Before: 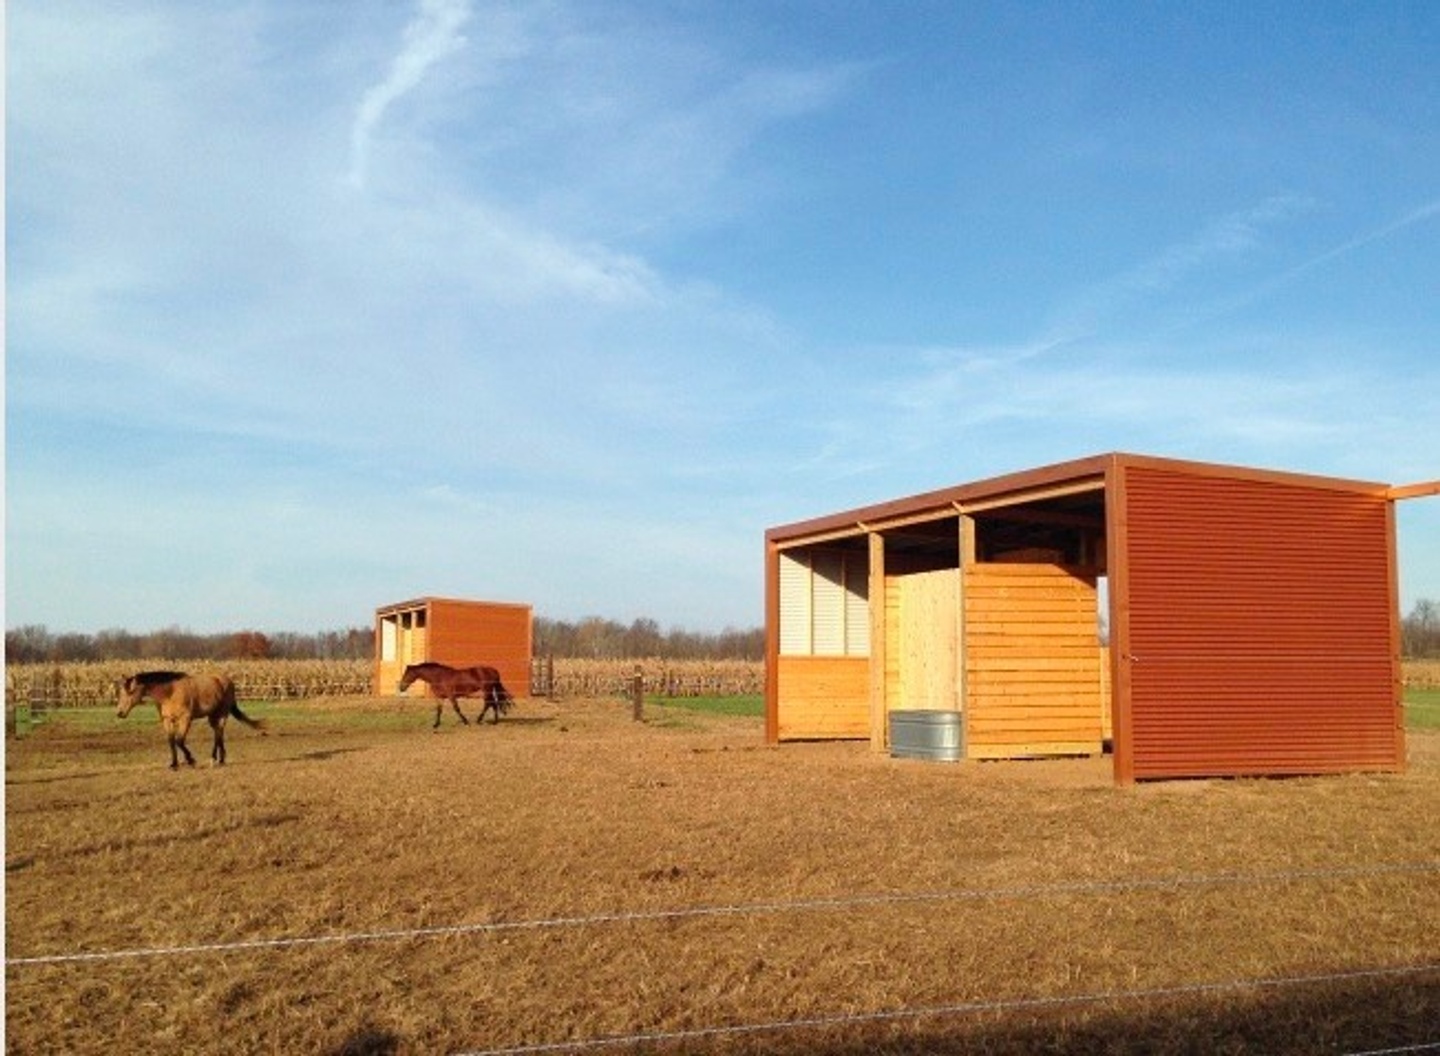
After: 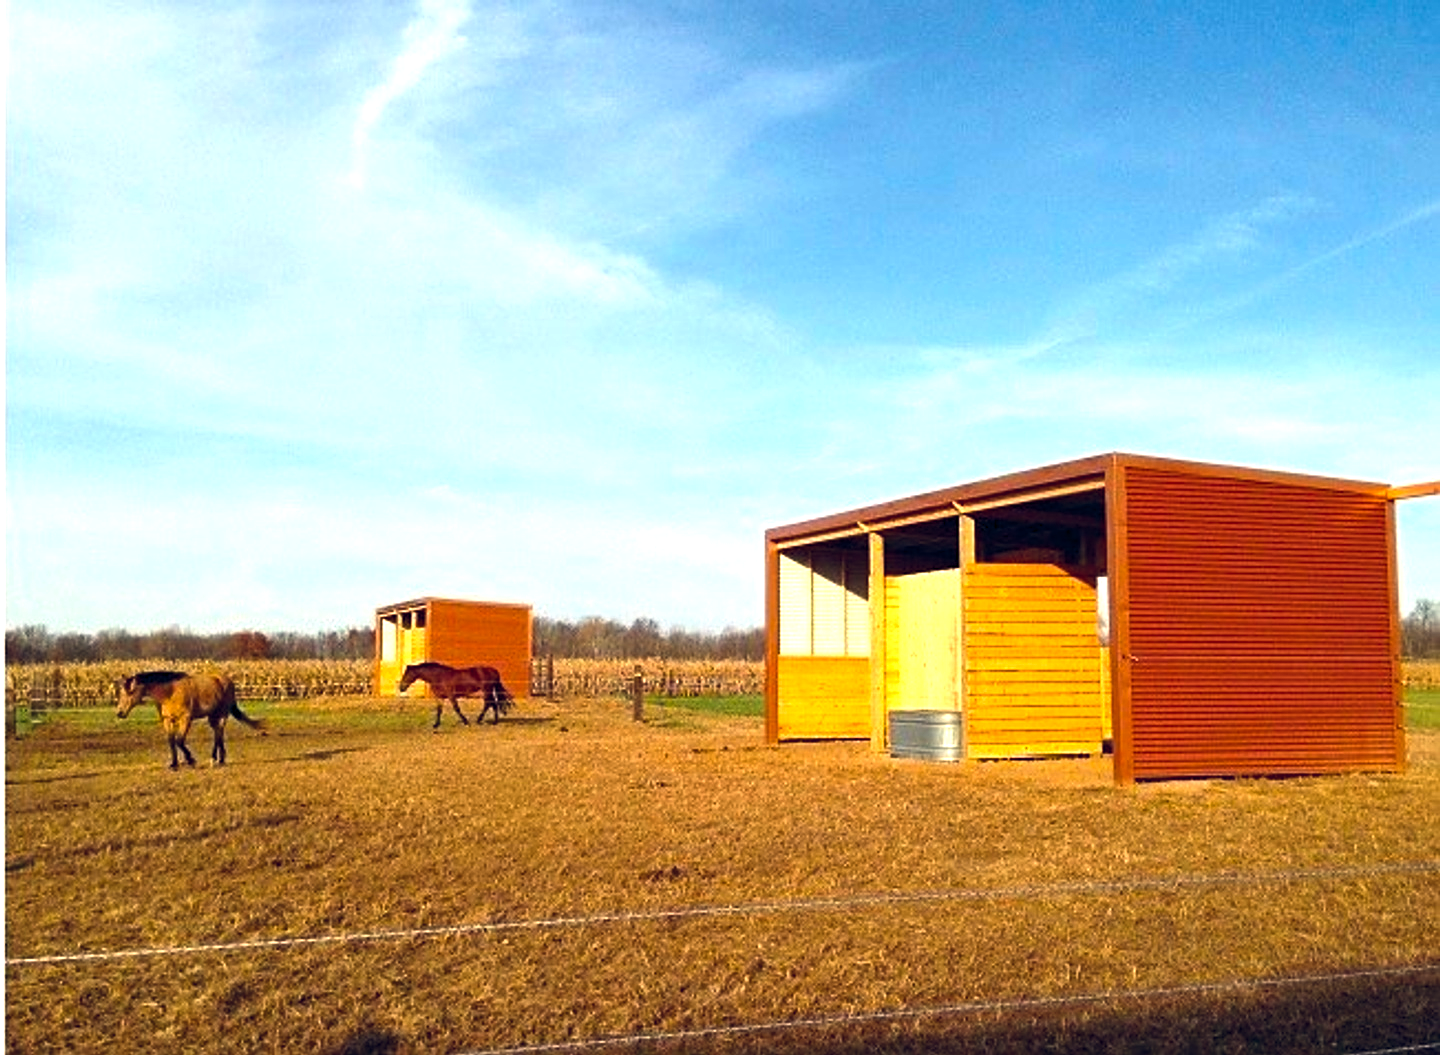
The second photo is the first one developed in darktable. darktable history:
crop: bottom 0.055%
color balance rgb: highlights gain › chroma 2.181%, highlights gain › hue 74.24°, global offset › chroma 0.139%, global offset › hue 253.5°, perceptual saturation grading › global saturation 25.446%, perceptual brilliance grading › global brilliance 20.875%, perceptual brilliance grading › shadows -35.35%
sharpen: on, module defaults
